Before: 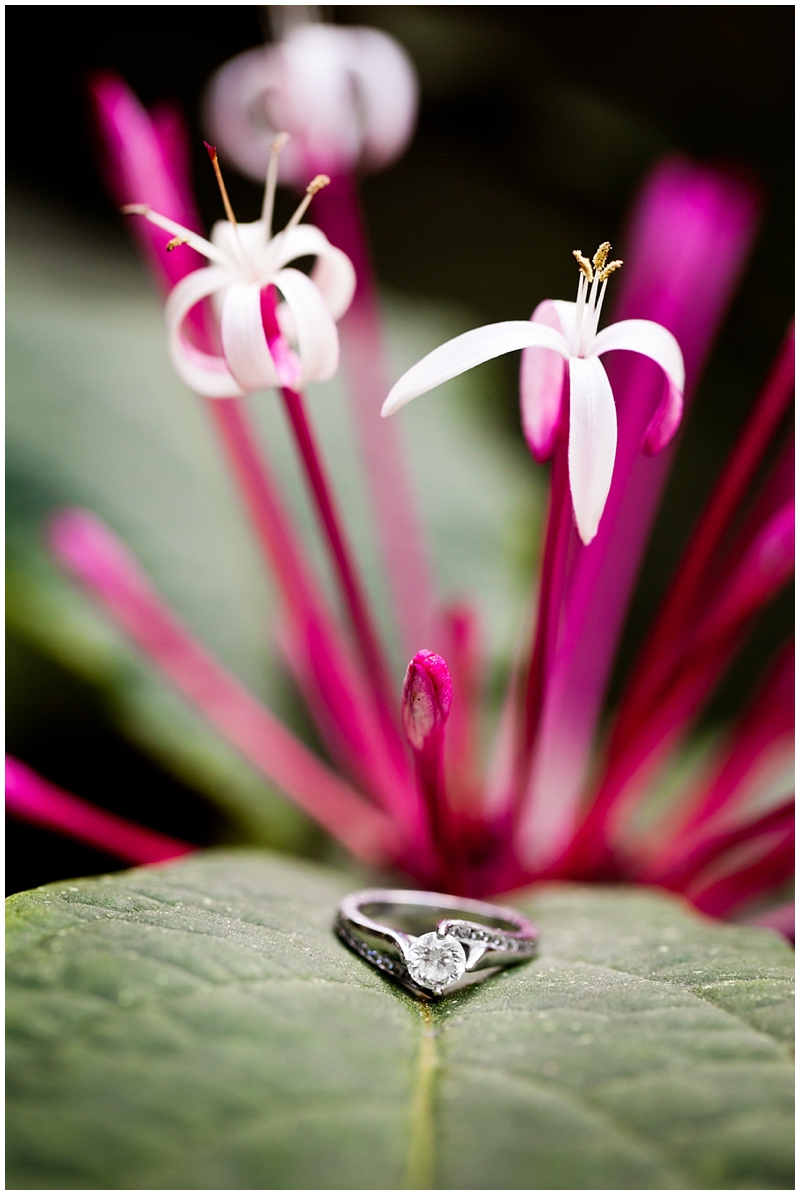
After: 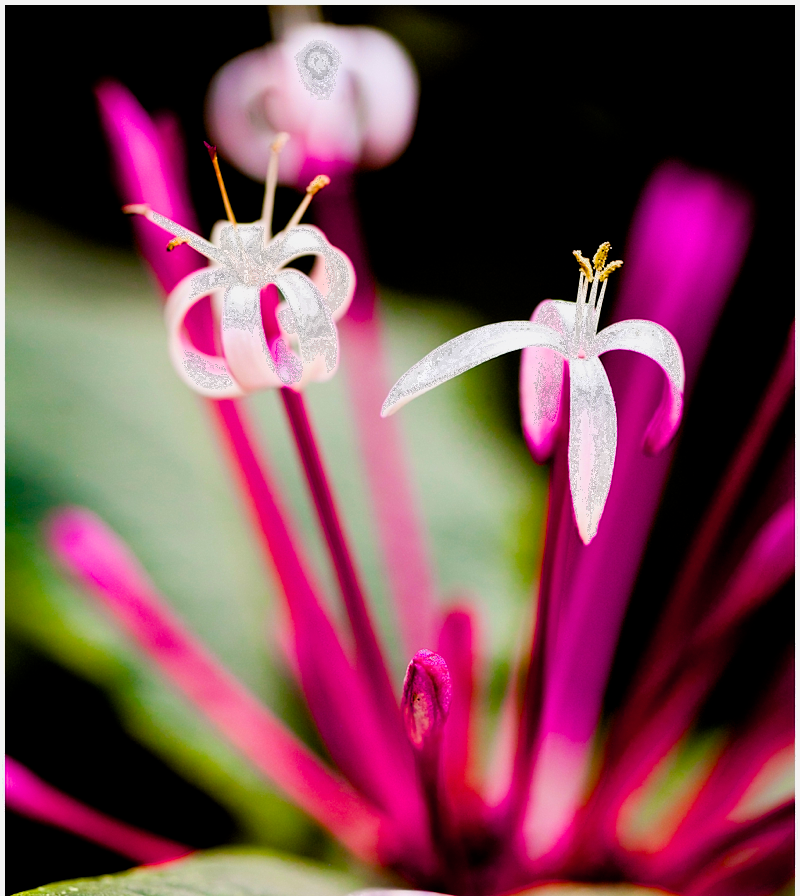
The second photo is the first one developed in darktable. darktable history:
filmic rgb: middle gray luminance 18.38%, black relative exposure -11.45 EV, white relative exposure 2.54 EV, target black luminance 0%, hardness 8.41, latitude 98.85%, contrast 1.085, shadows ↔ highlights balance 0.345%
color balance rgb: shadows lift › chroma 2.041%, shadows lift › hue 134.58°, power › hue 71.21°, linear chroma grading › global chroma 14.981%, perceptual saturation grading › global saturation 37.247%, perceptual saturation grading › shadows 35.344%, global vibrance 9.946%
crop: bottom 24.992%
exposure: black level correction 0.007, exposure 0.157 EV, compensate highlight preservation false
